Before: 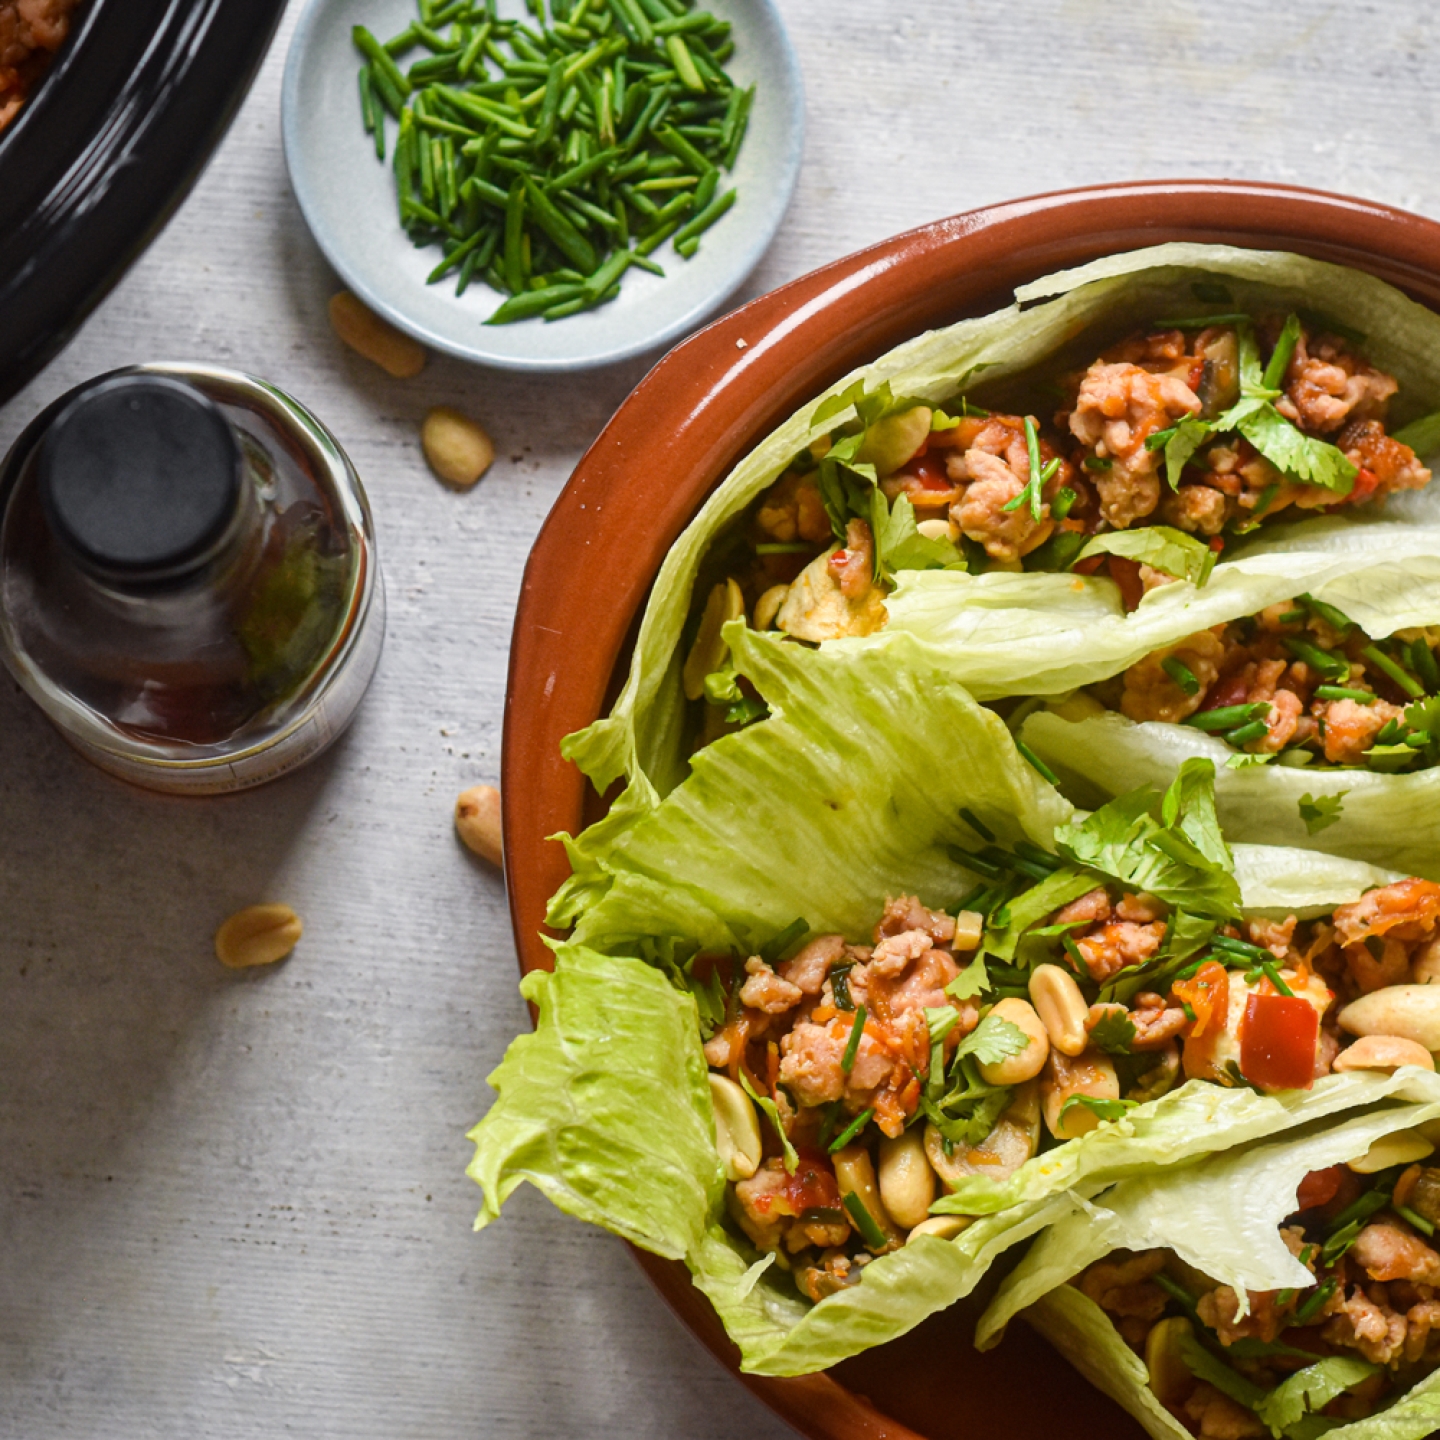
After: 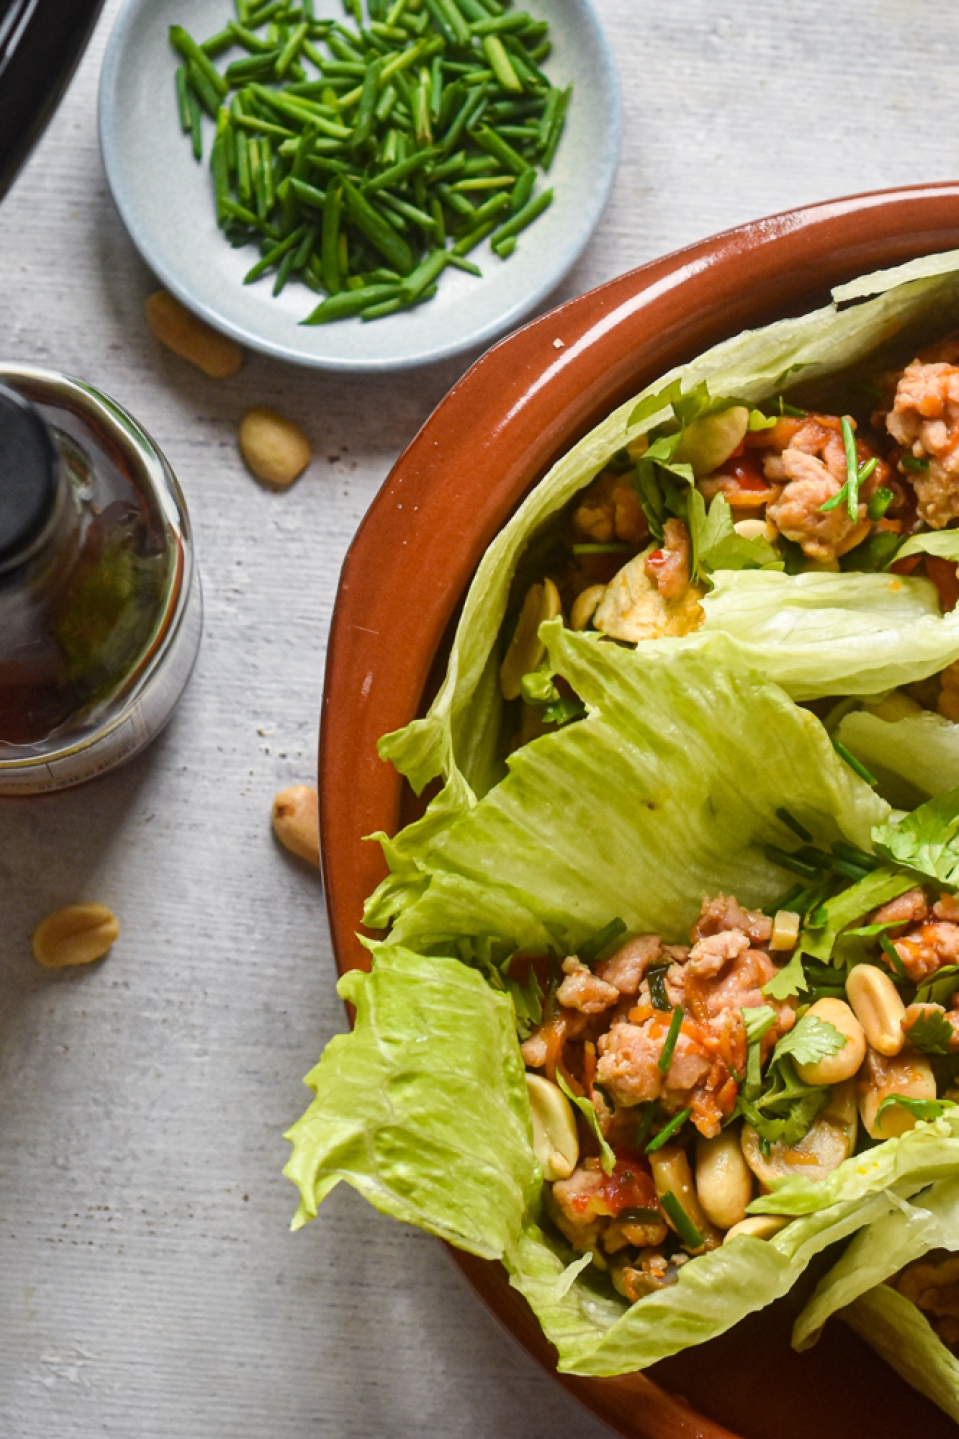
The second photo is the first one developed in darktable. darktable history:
crop and rotate: left 12.729%, right 20.647%
